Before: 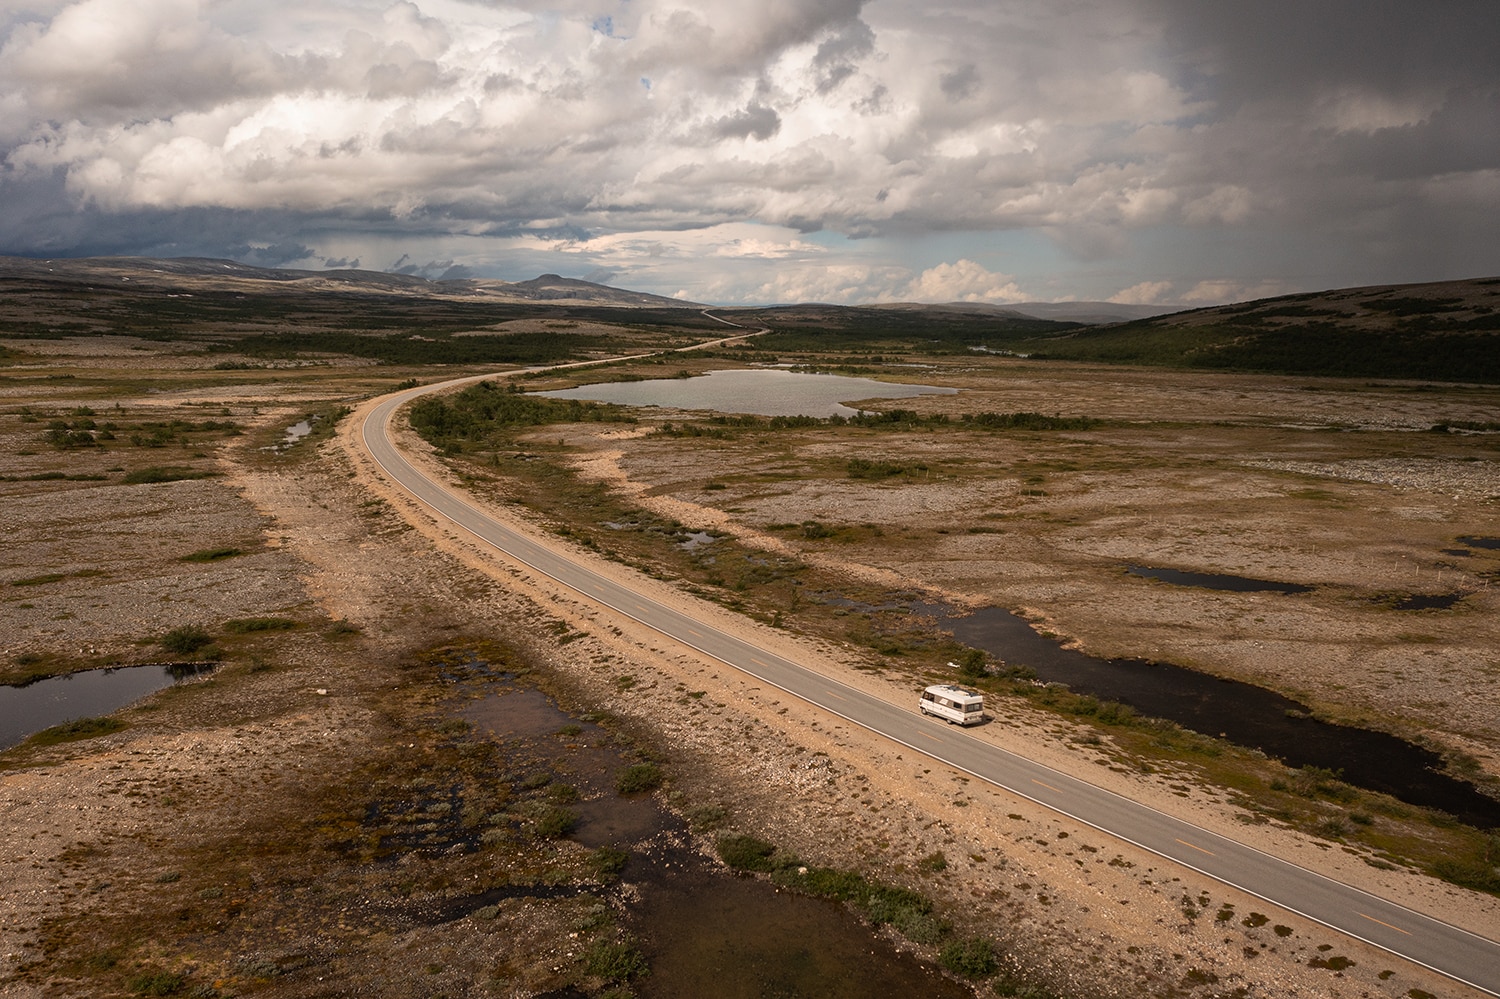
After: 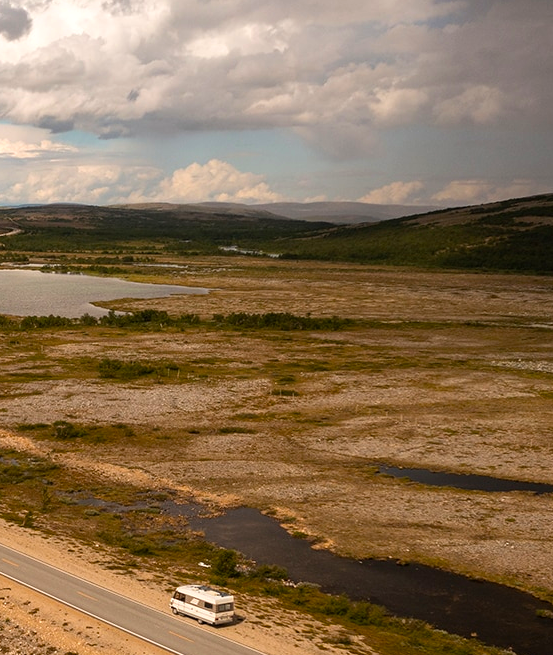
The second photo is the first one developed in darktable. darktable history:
color balance rgb: perceptual saturation grading › global saturation 25%, global vibrance 20%
levels: levels [0, 0.476, 0.951]
crop and rotate: left 49.936%, top 10.094%, right 13.136%, bottom 24.256%
